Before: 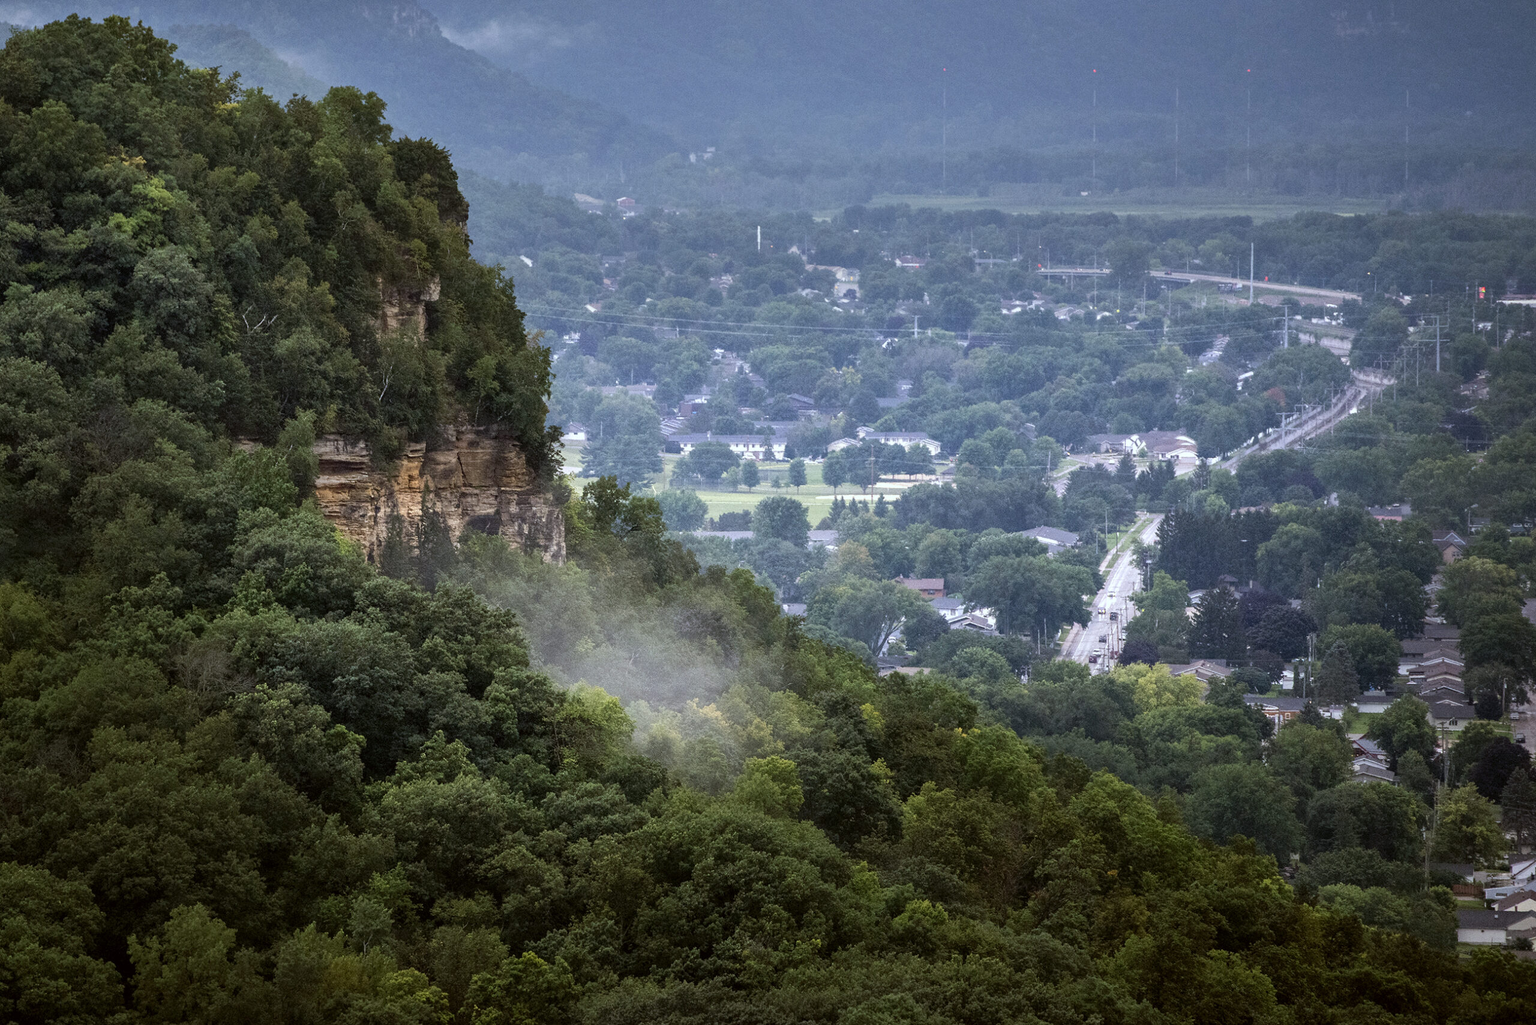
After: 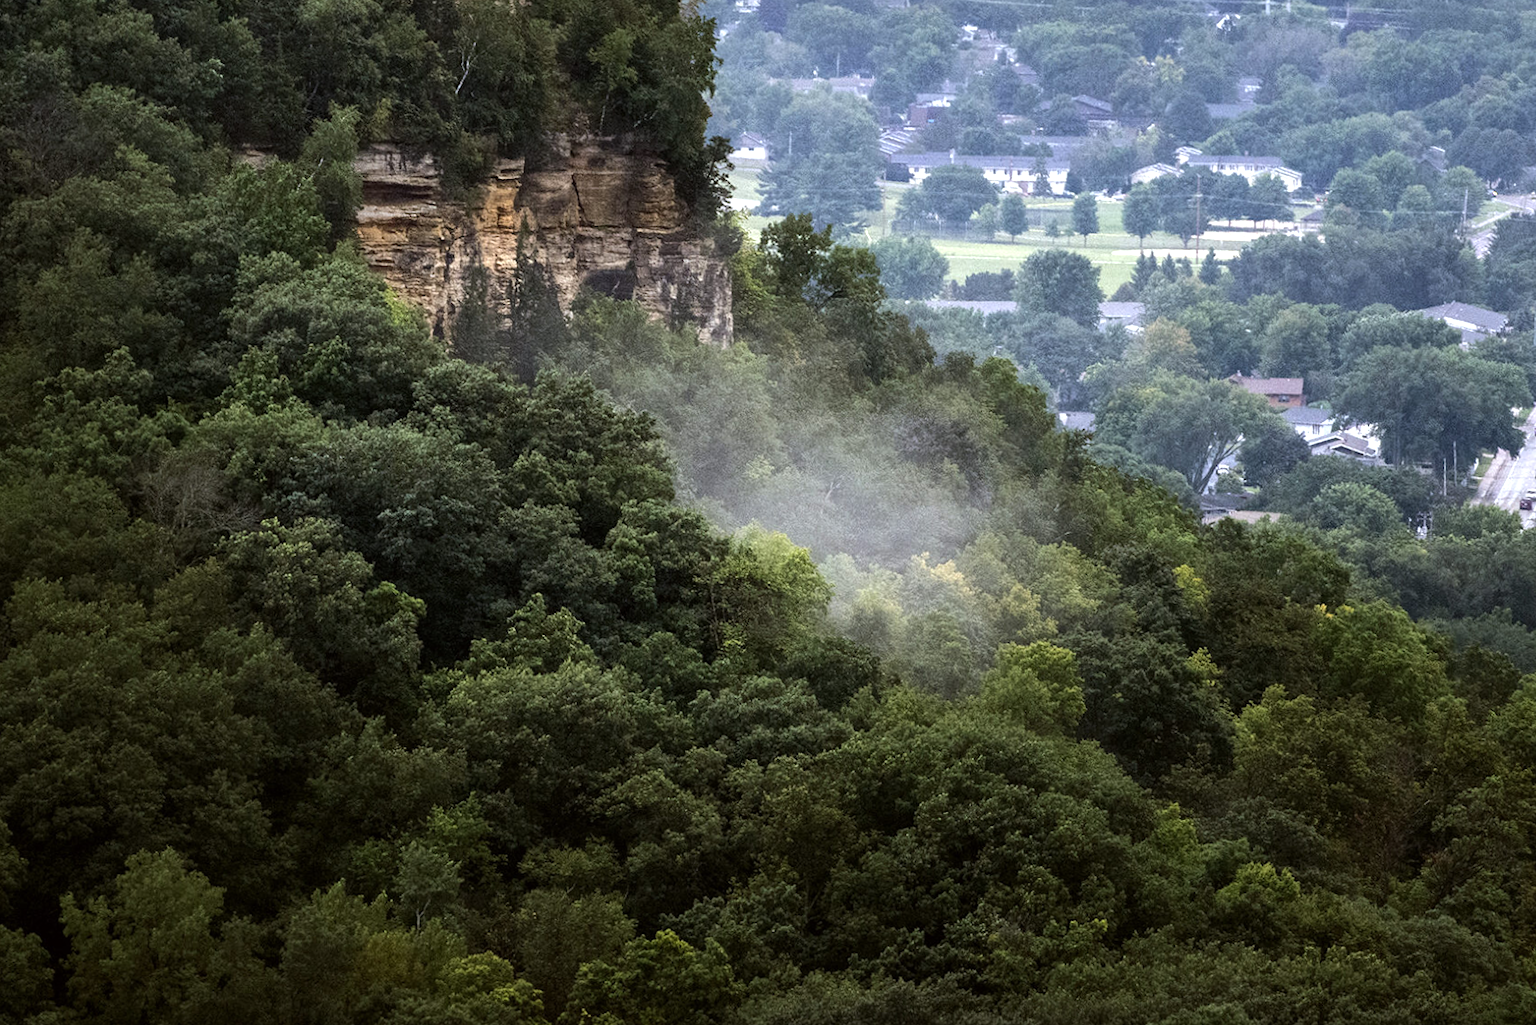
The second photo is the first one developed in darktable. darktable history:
crop and rotate: angle -1.07°, left 3.988%, top 31.877%, right 27.962%
tone equalizer: -8 EV -0.408 EV, -7 EV -0.354 EV, -6 EV -0.328 EV, -5 EV -0.231 EV, -3 EV 0.194 EV, -2 EV 0.334 EV, -1 EV 0.409 EV, +0 EV 0.442 EV, edges refinement/feathering 500, mask exposure compensation -1.24 EV, preserve details no
